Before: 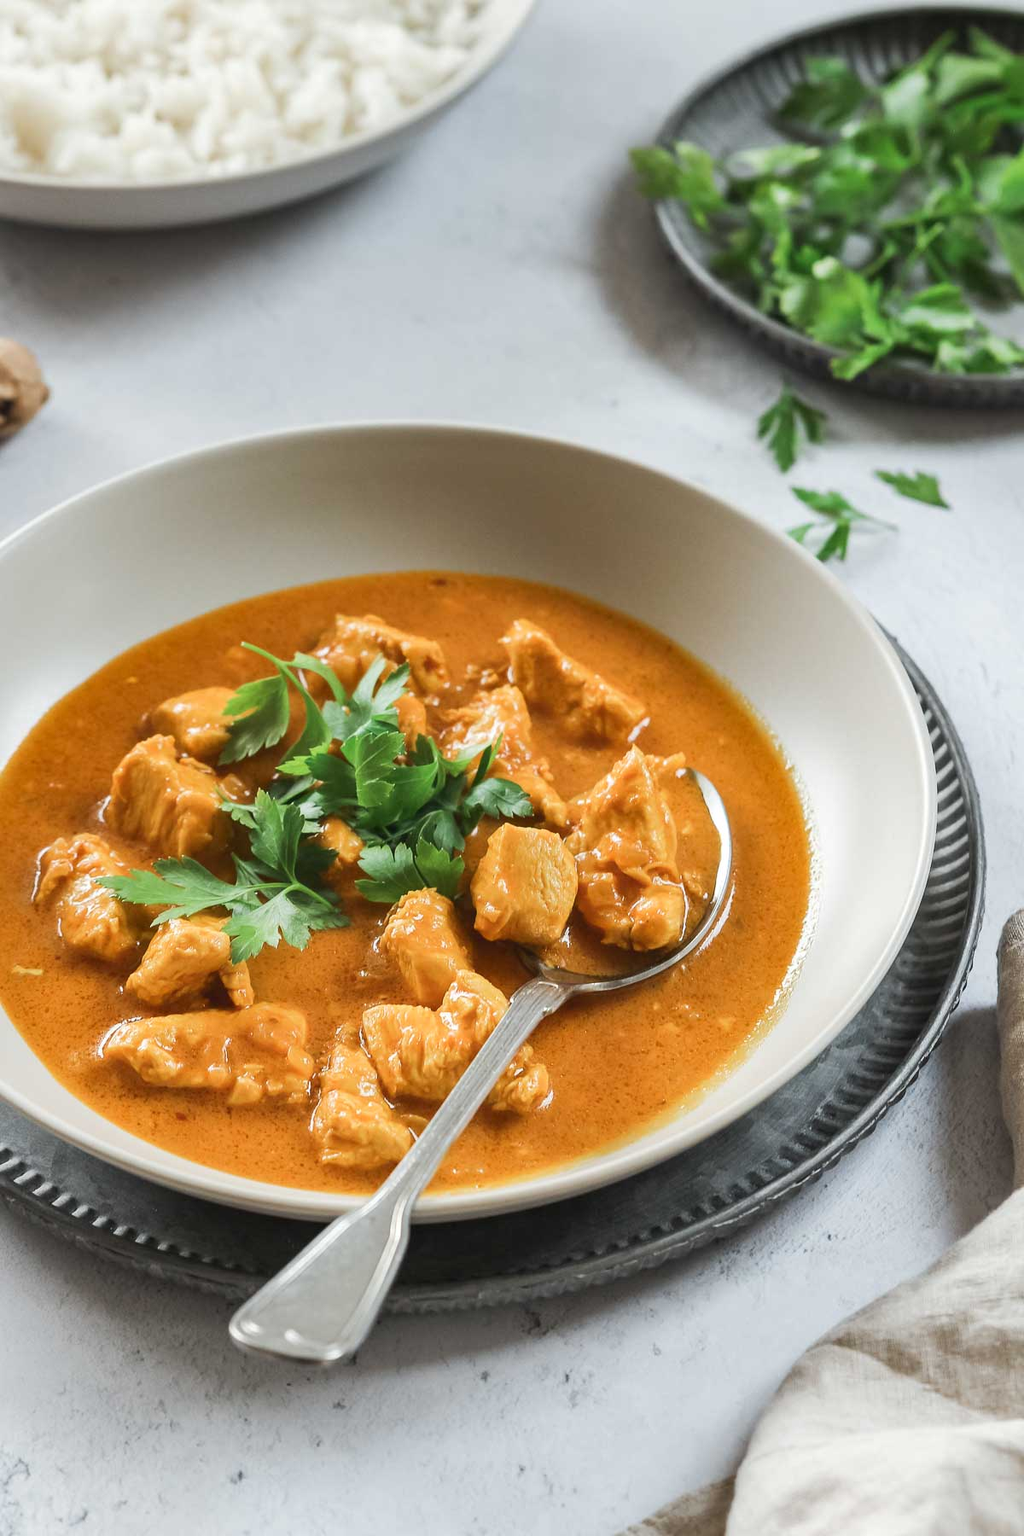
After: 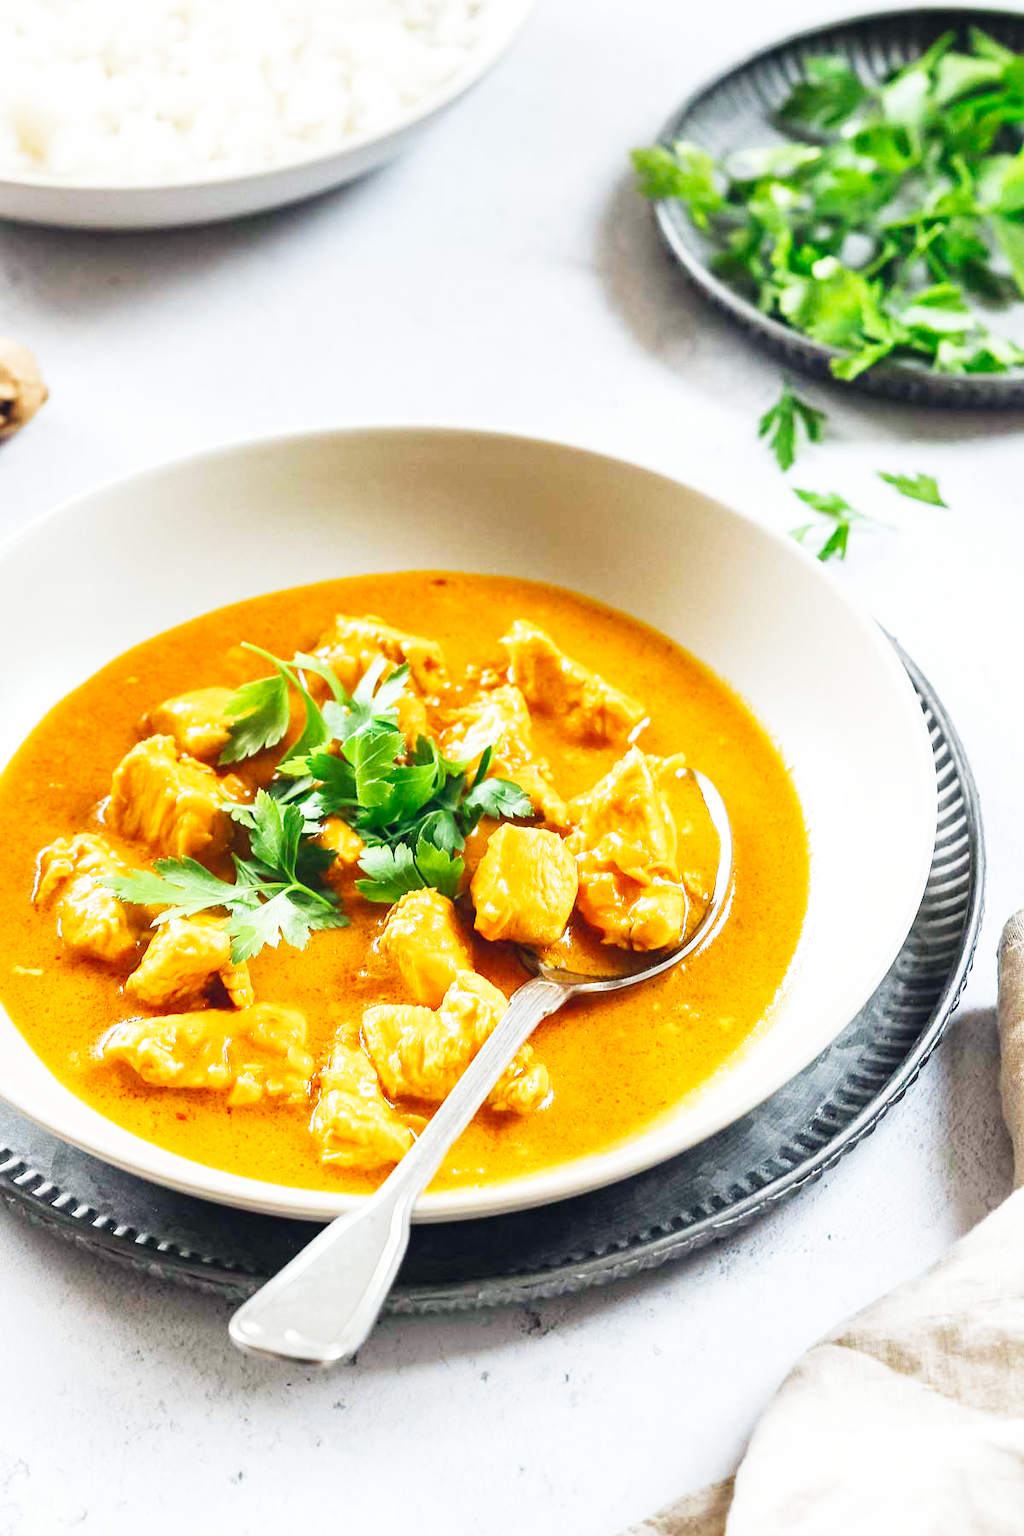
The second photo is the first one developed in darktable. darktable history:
base curve: curves: ch0 [(0, 0.003) (0.001, 0.002) (0.006, 0.004) (0.02, 0.022) (0.048, 0.086) (0.094, 0.234) (0.162, 0.431) (0.258, 0.629) (0.385, 0.8) (0.548, 0.918) (0.751, 0.988) (1, 1)], preserve colors none
color balance rgb: global offset › chroma 0.064%, global offset › hue 253.86°, linear chroma grading › global chroma 15.115%, perceptual saturation grading › global saturation 0.235%
contrast equalizer: y [[0.5, 0.5, 0.478, 0.5, 0.5, 0.5], [0.5 ×6], [0.5 ×6], [0 ×6], [0 ×6]]
